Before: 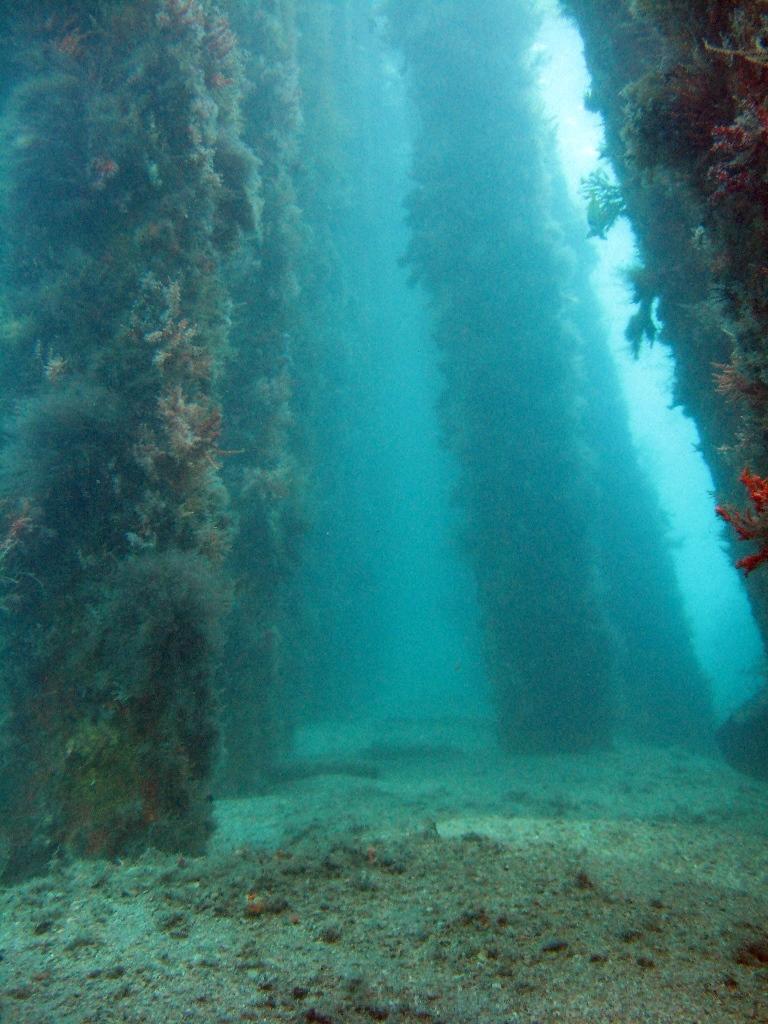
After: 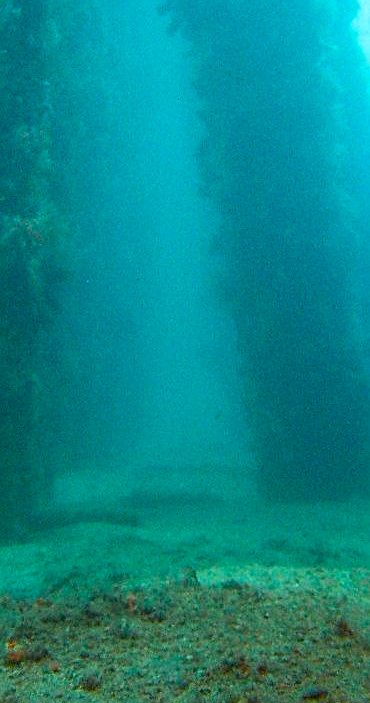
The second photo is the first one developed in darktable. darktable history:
crop: left 31.379%, top 24.658%, right 20.326%, bottom 6.628%
sharpen: on, module defaults
color balance rgb: linear chroma grading › global chroma 15%, perceptual saturation grading › global saturation 30%
